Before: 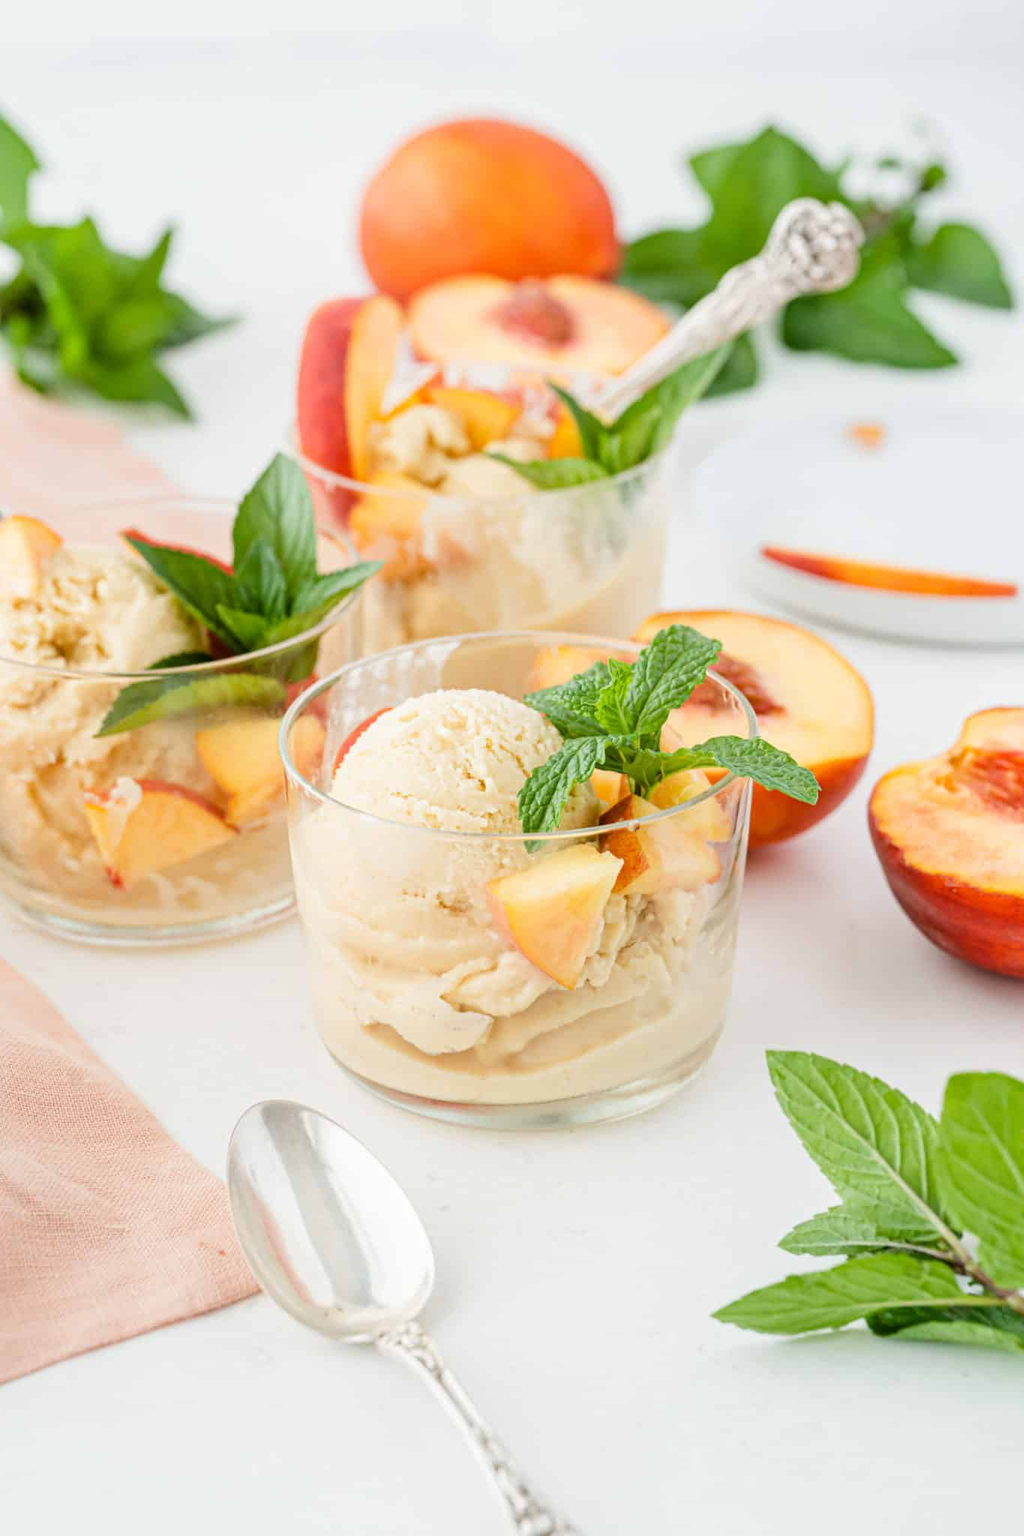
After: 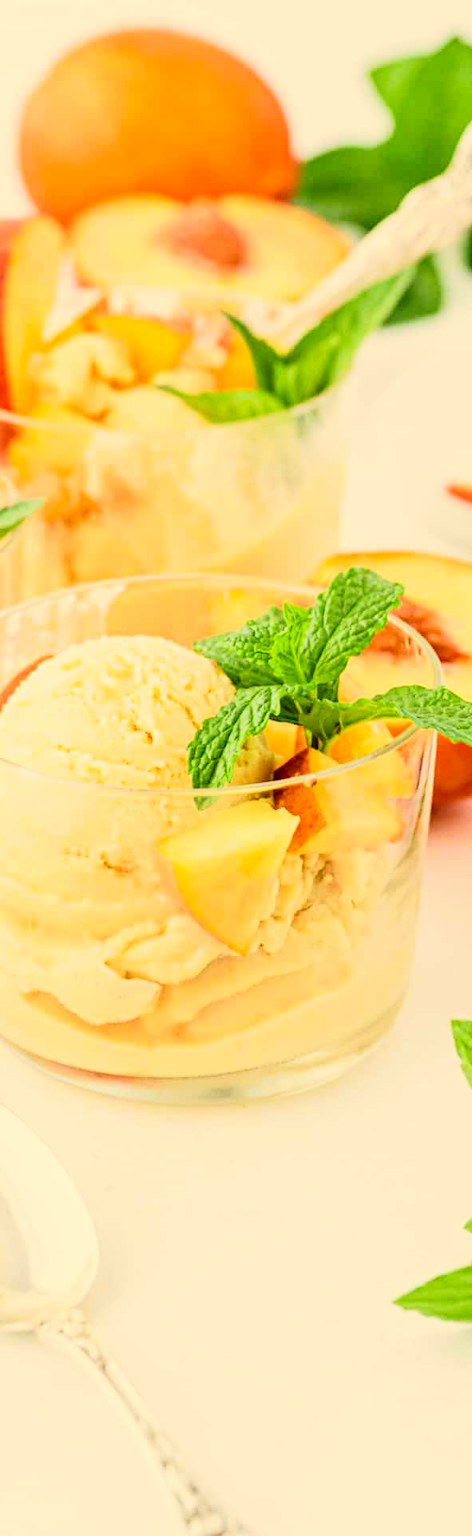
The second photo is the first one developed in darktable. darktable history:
color correction: highlights a* 2.72, highlights b* 22.8
tone curve: curves: ch0 [(0, 0.014) (0.17, 0.099) (0.398, 0.423) (0.725, 0.828) (0.872, 0.918) (1, 0.981)]; ch1 [(0, 0) (0.402, 0.36) (0.489, 0.491) (0.5, 0.503) (0.515, 0.52) (0.545, 0.572) (0.615, 0.662) (0.701, 0.725) (1, 1)]; ch2 [(0, 0) (0.42, 0.458) (0.485, 0.499) (0.503, 0.503) (0.531, 0.542) (0.561, 0.594) (0.644, 0.694) (0.717, 0.753) (1, 0.991)], color space Lab, independent channels
crop: left 33.452%, top 6.025%, right 23.155%
